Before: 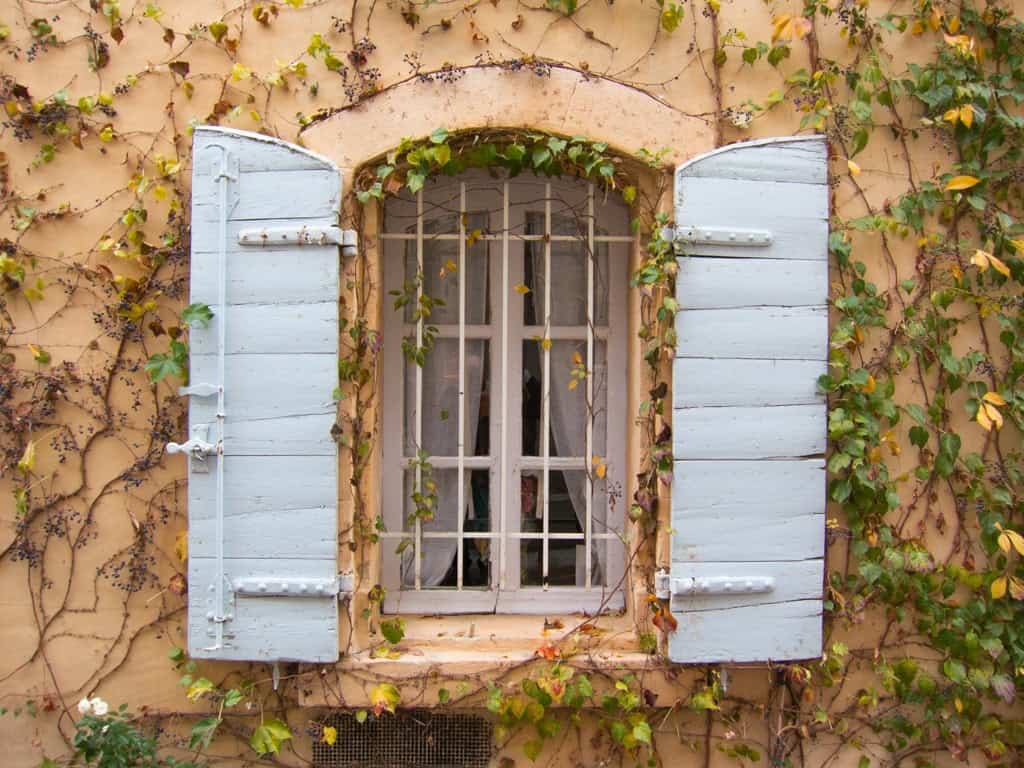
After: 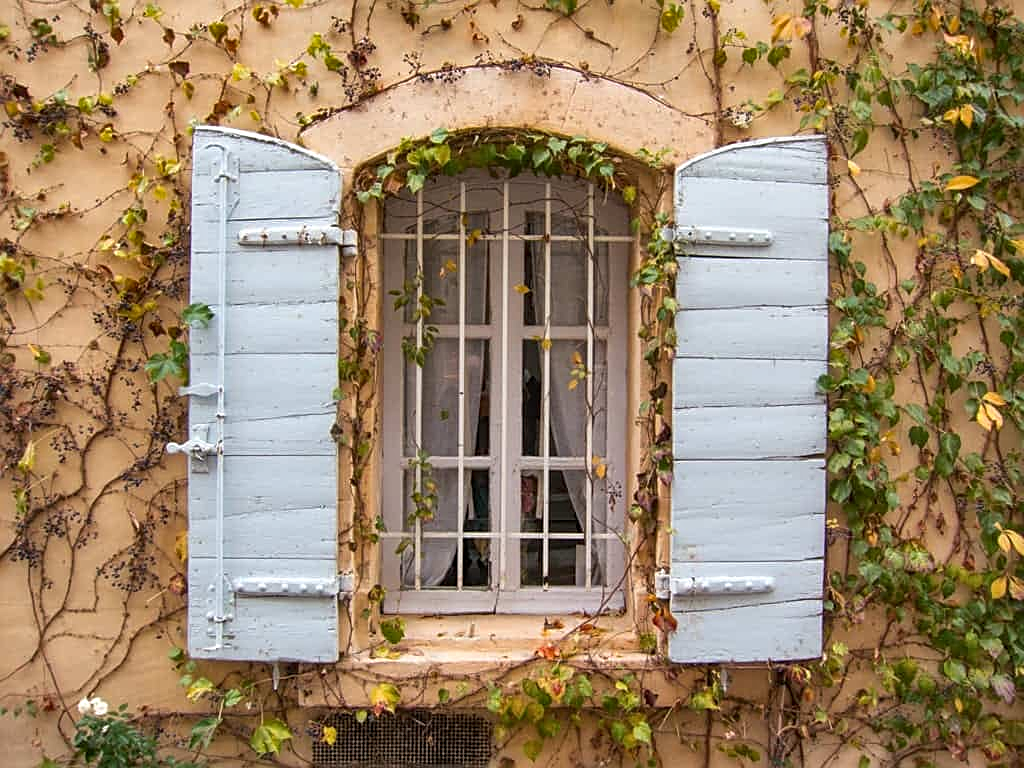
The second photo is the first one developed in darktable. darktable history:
sharpen: on, module defaults
shadows and highlights: shadows 52.97, soften with gaussian
local contrast: on, module defaults
